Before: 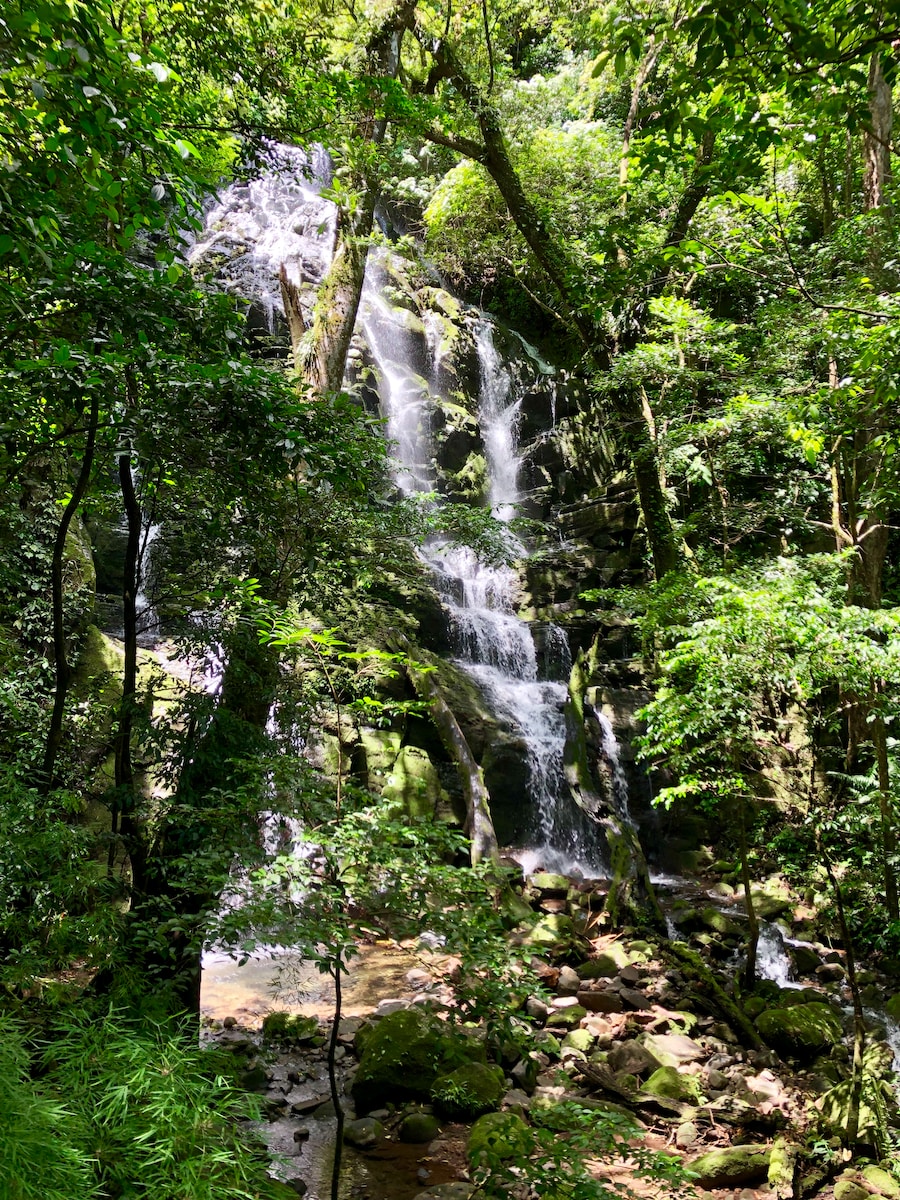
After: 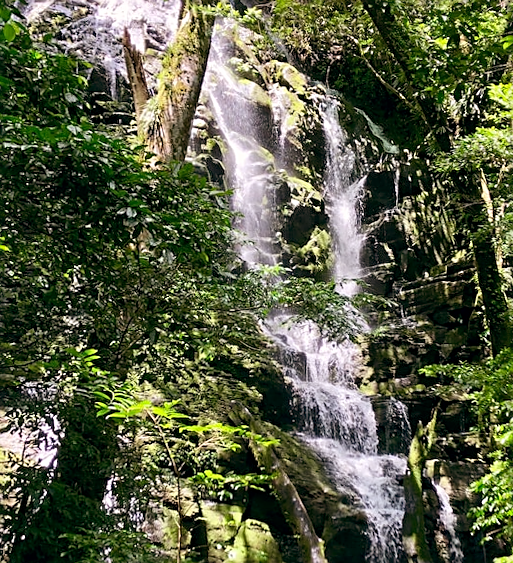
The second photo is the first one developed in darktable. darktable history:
color balance: lift [0.998, 0.998, 1.001, 1.002], gamma [0.995, 1.025, 0.992, 0.975], gain [0.995, 1.02, 0.997, 0.98]
crop: left 20.932%, top 15.471%, right 21.848%, bottom 34.081%
rotate and perspective: rotation 0.679°, lens shift (horizontal) 0.136, crop left 0.009, crop right 0.991, crop top 0.078, crop bottom 0.95
sharpen: on, module defaults
